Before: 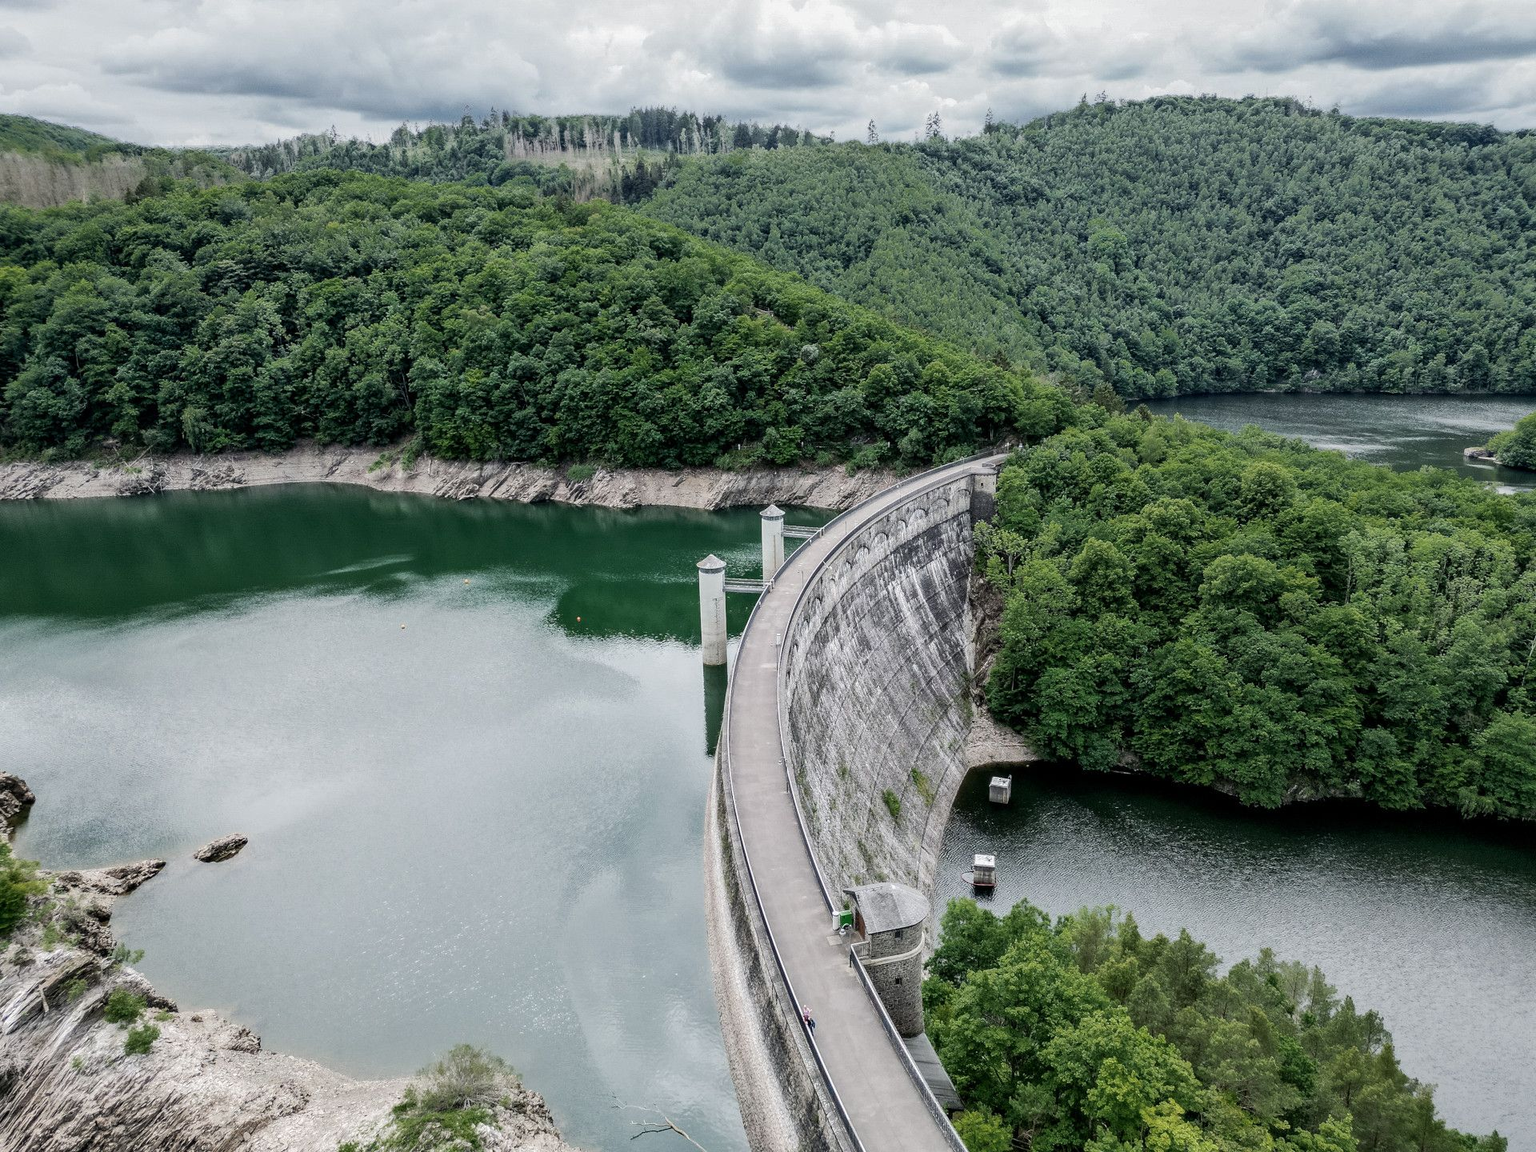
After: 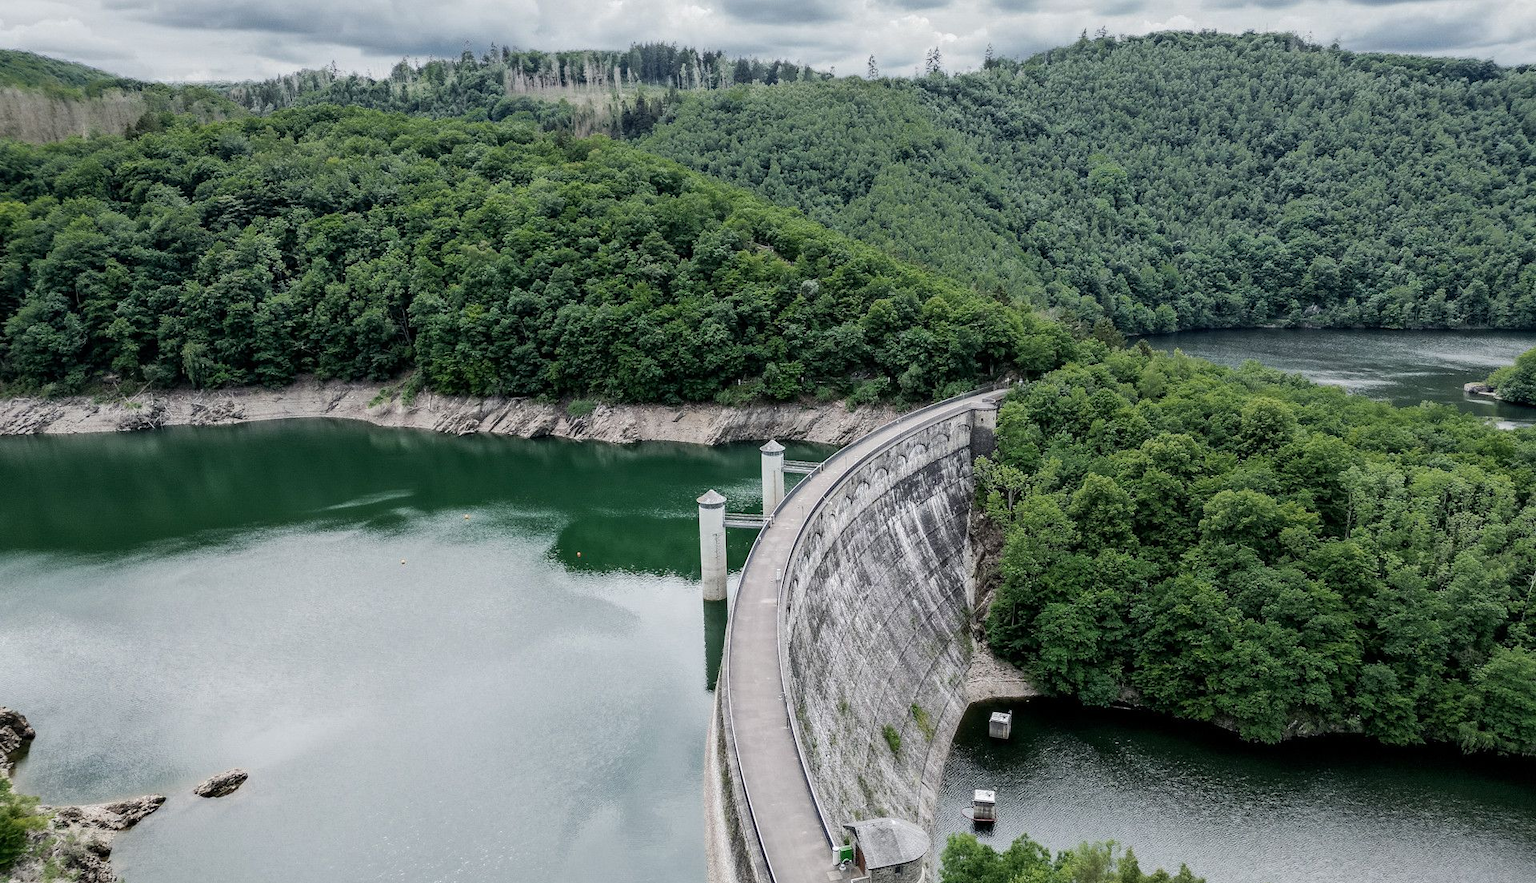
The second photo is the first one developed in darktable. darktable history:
crop: top 5.667%, bottom 17.637%
white balance: emerald 1
